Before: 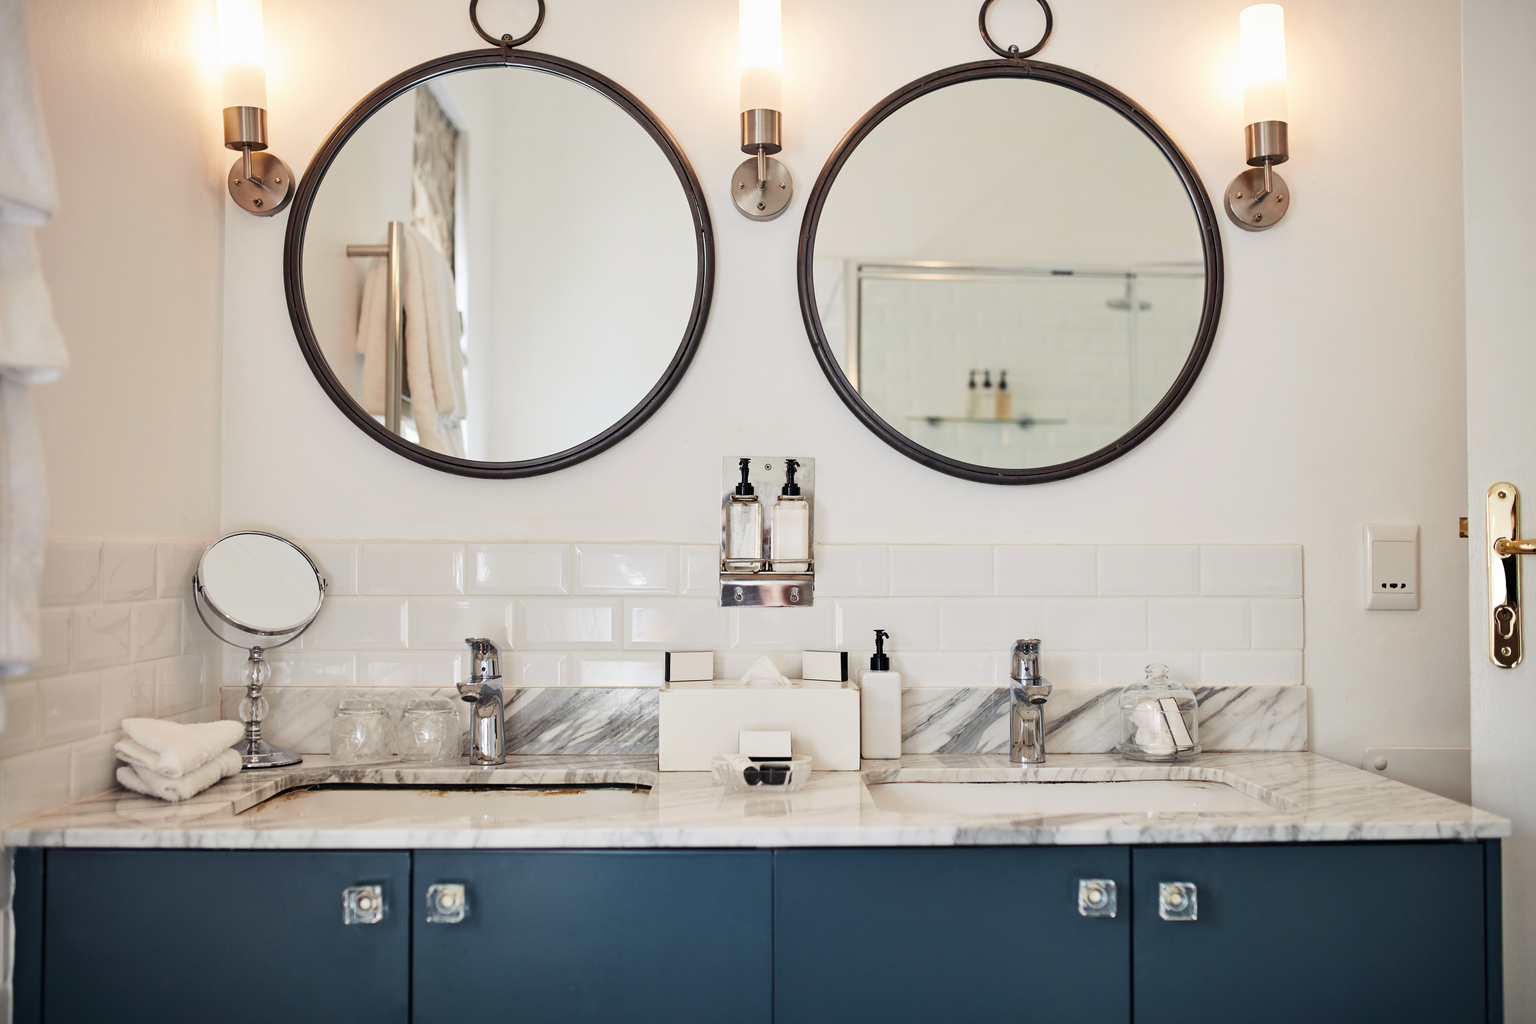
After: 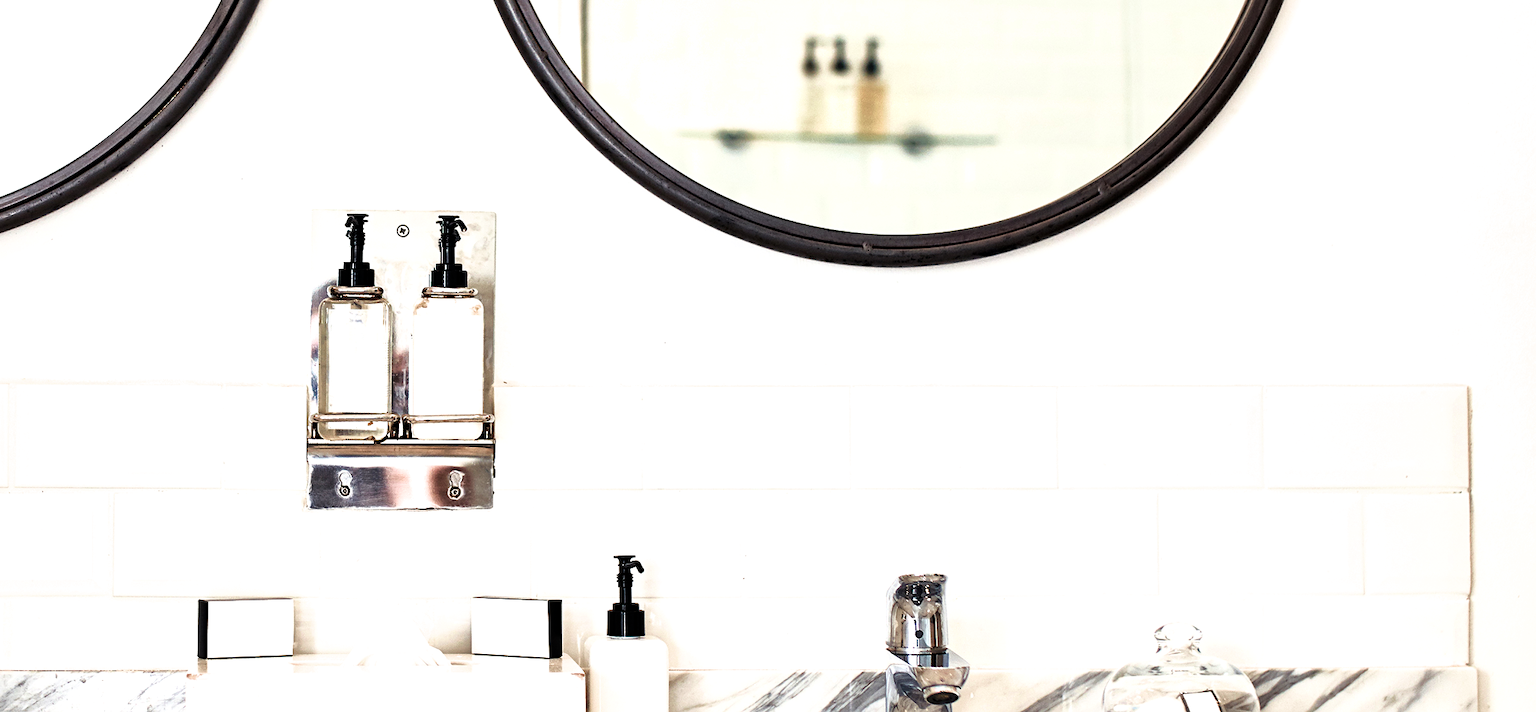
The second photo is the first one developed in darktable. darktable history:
exposure: black level correction 0, exposure 0.5 EV, compensate exposure bias true, compensate highlight preservation false
crop: left 36.861%, top 34.333%, right 12.979%, bottom 30.763%
local contrast: mode bilateral grid, contrast 19, coarseness 51, detail 162%, midtone range 0.2
velvia: on, module defaults
tone equalizer: mask exposure compensation -0.5 EV
sharpen: amount 0.209
filmic rgb: black relative exposure -7.98 EV, white relative exposure 2.19 EV, threshold 2.97 EV, hardness 7, enable highlight reconstruction true
